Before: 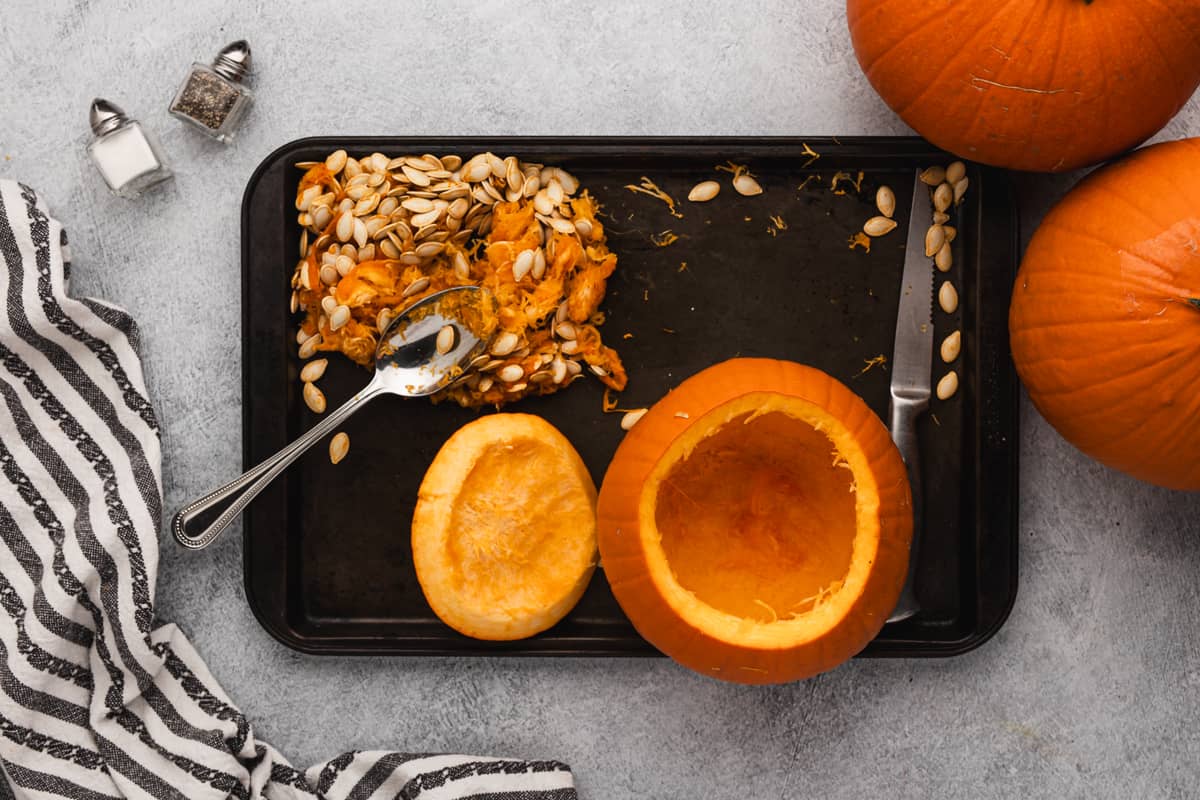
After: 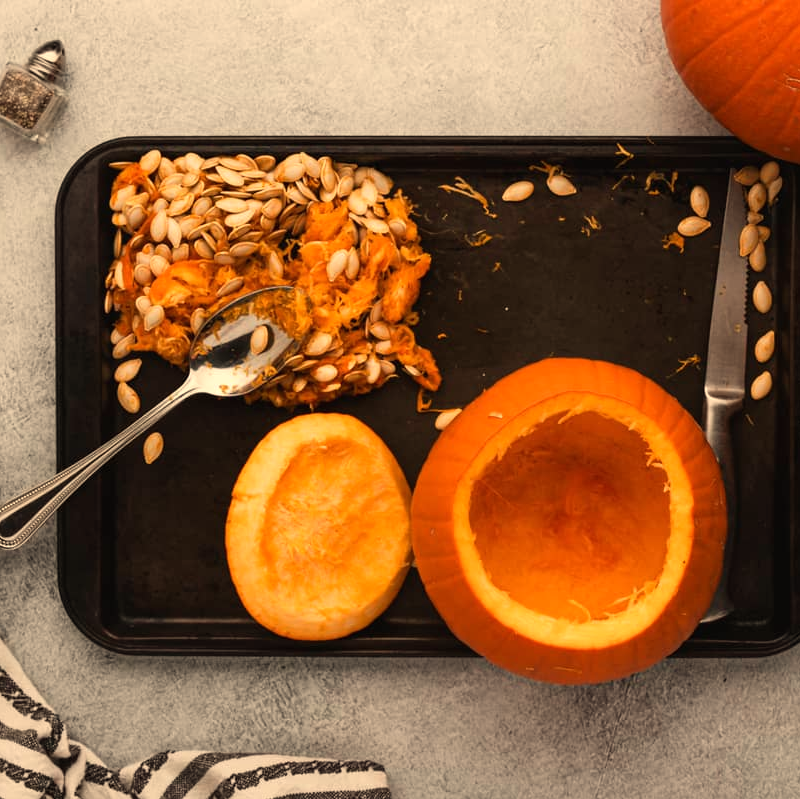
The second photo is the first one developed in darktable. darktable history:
white balance: red 1.123, blue 0.83
crop and rotate: left 15.546%, right 17.787%
